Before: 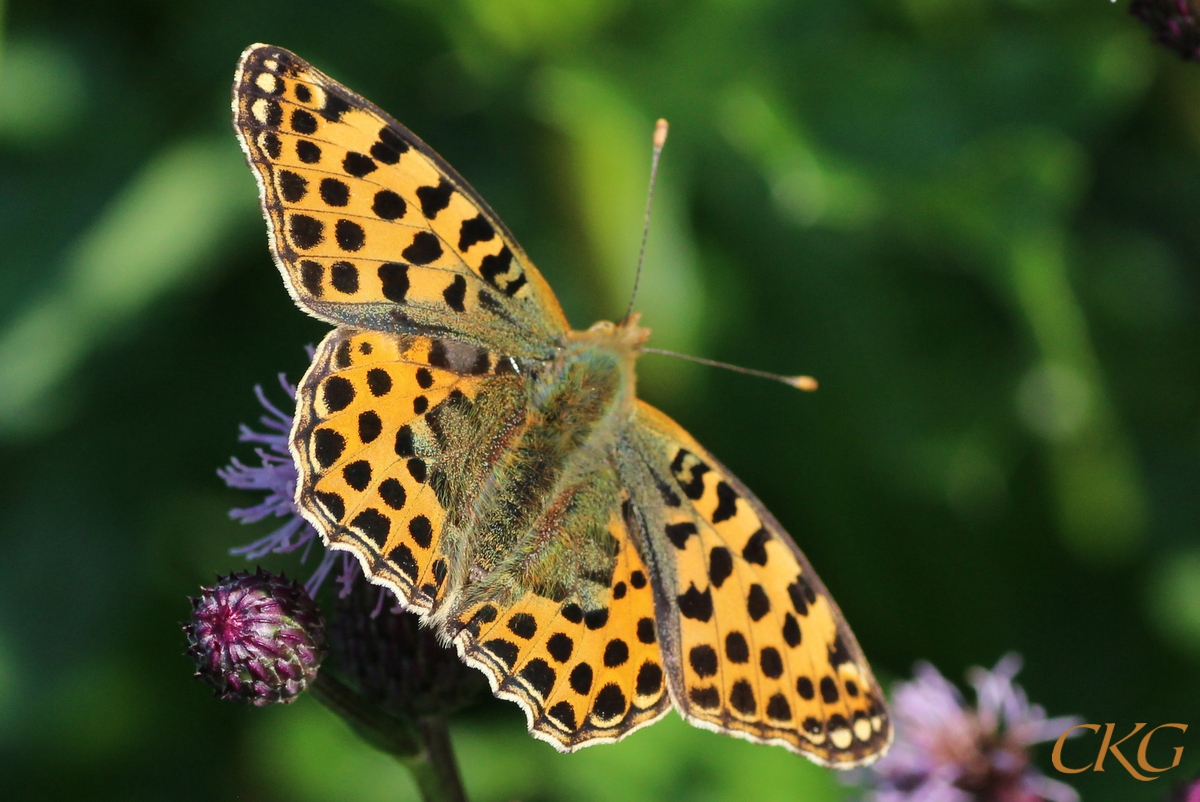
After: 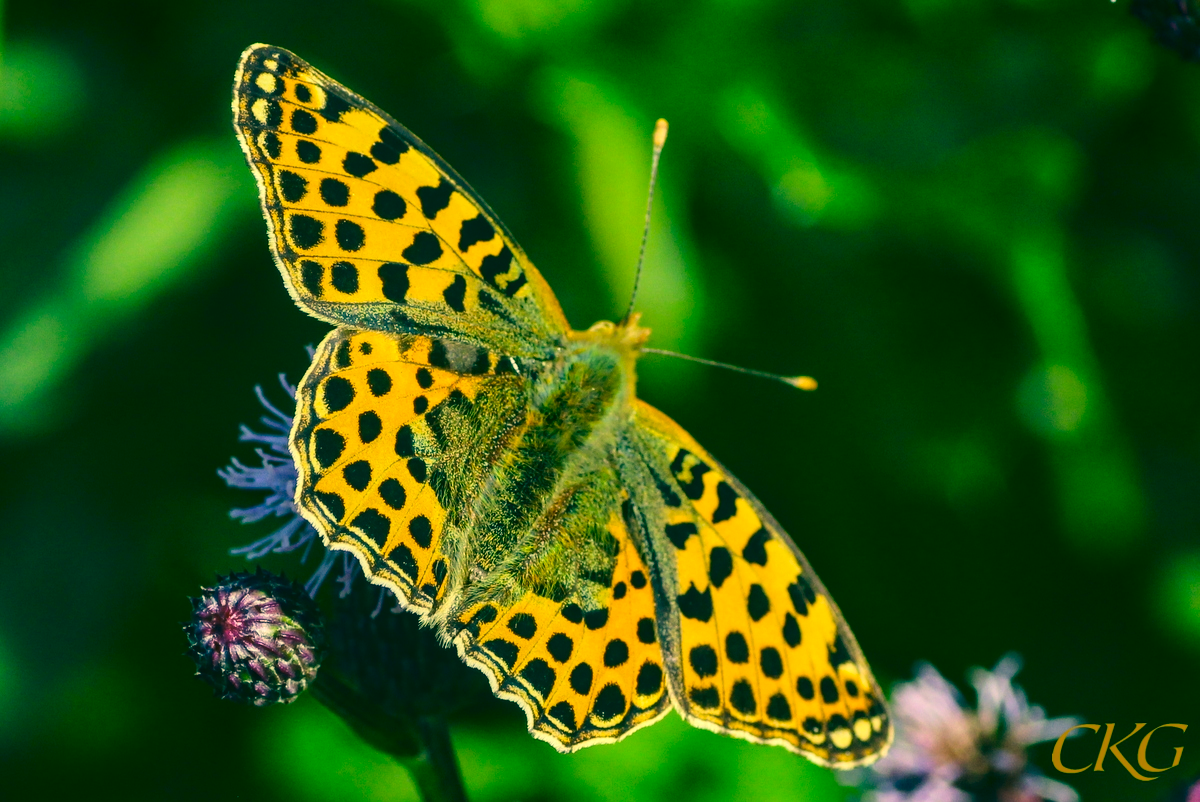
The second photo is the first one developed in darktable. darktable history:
local contrast: on, module defaults
contrast brightness saturation: contrast 0.173, saturation 0.3
color calibration: gray › normalize channels true, x 0.353, y 0.367, temperature 4694.97 K, gamut compression 0.026
color correction: highlights a* 1.9, highlights b* 34.37, shadows a* -35.97, shadows b* -6.11
